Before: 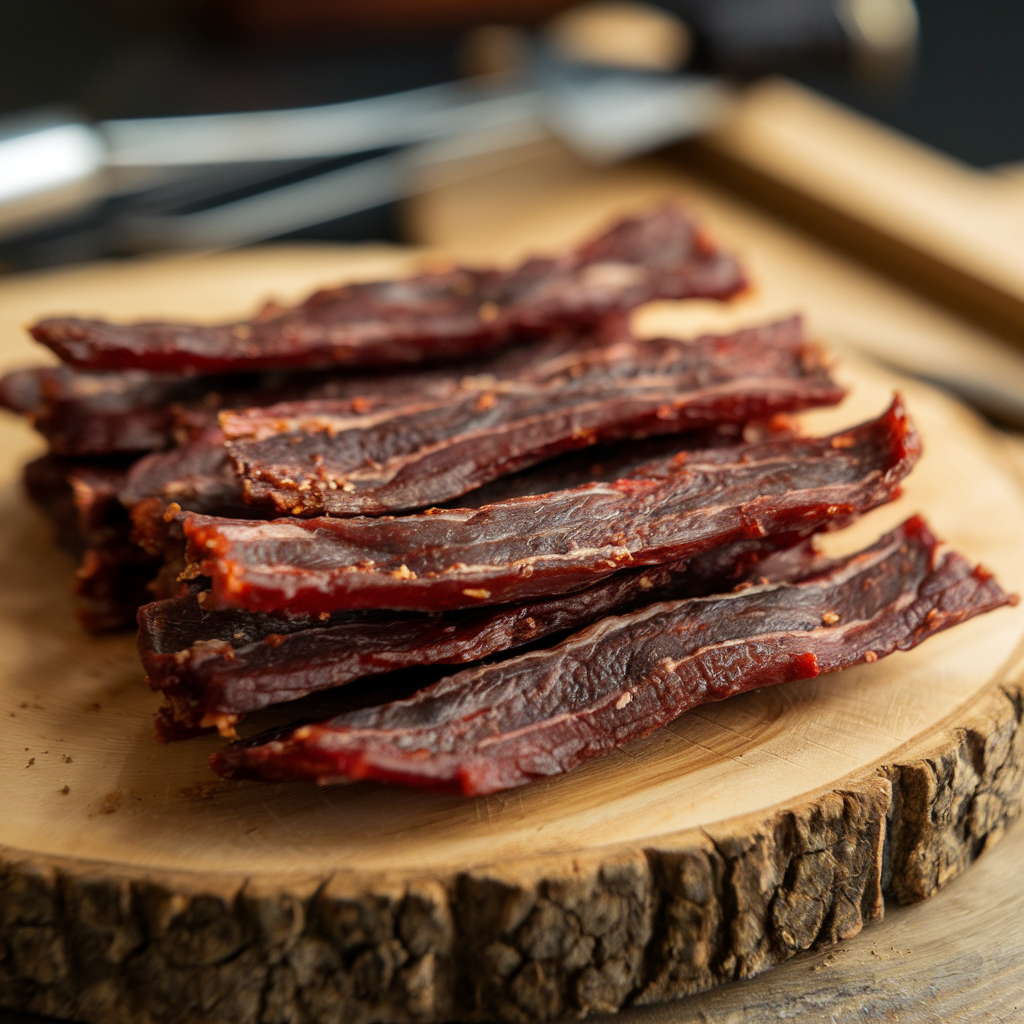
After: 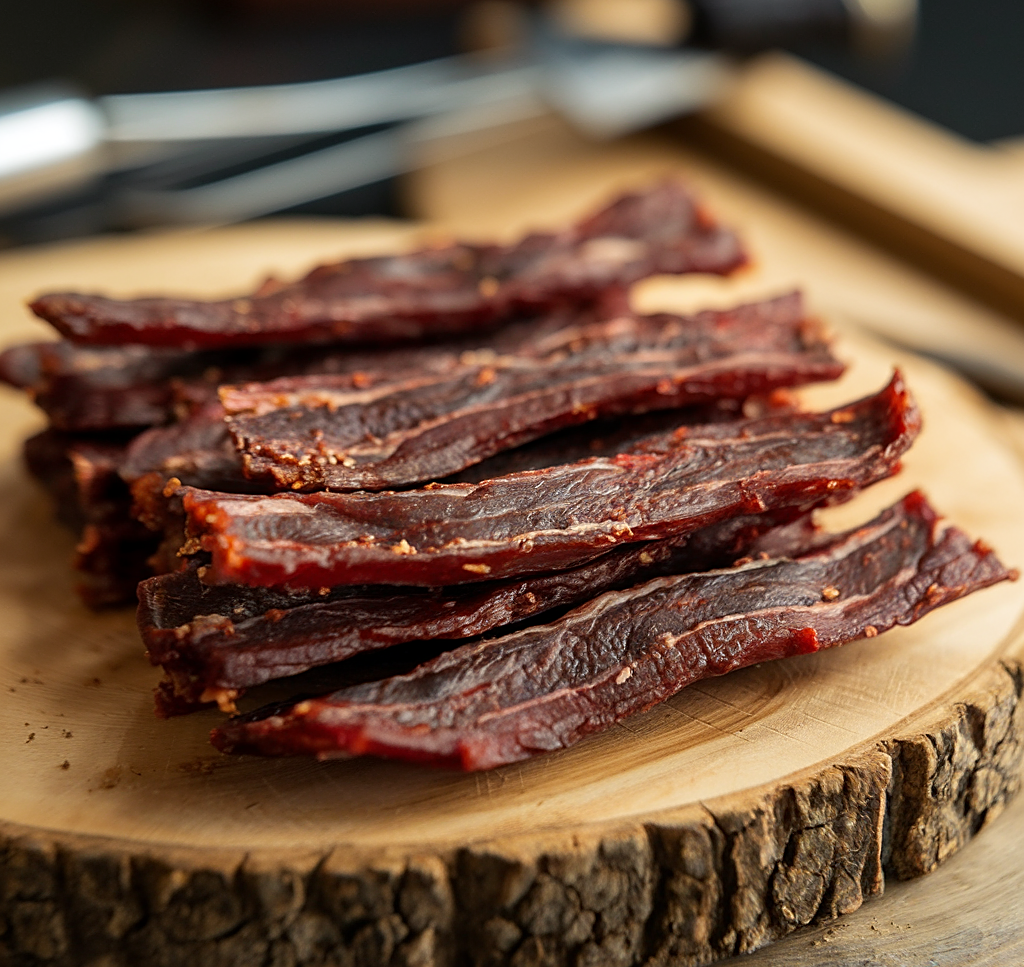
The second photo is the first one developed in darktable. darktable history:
crop and rotate: top 2.479%, bottom 3.018%
sharpen: on, module defaults
